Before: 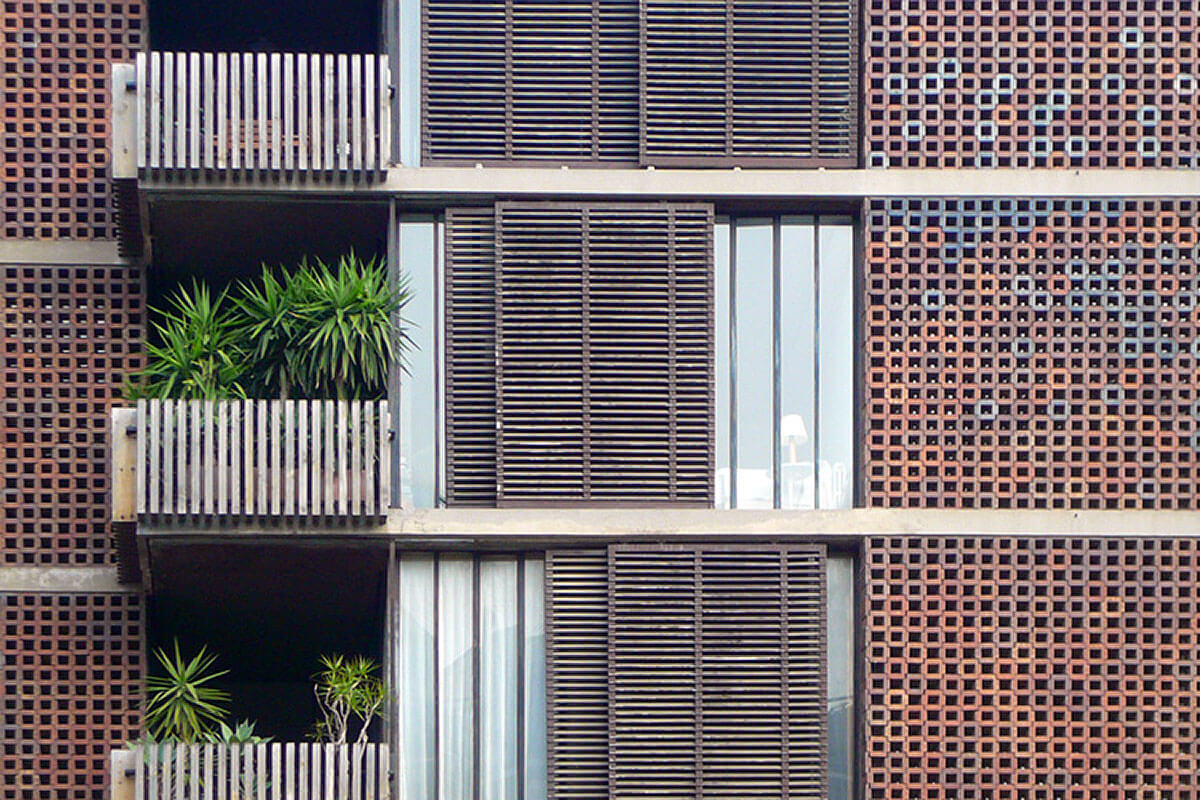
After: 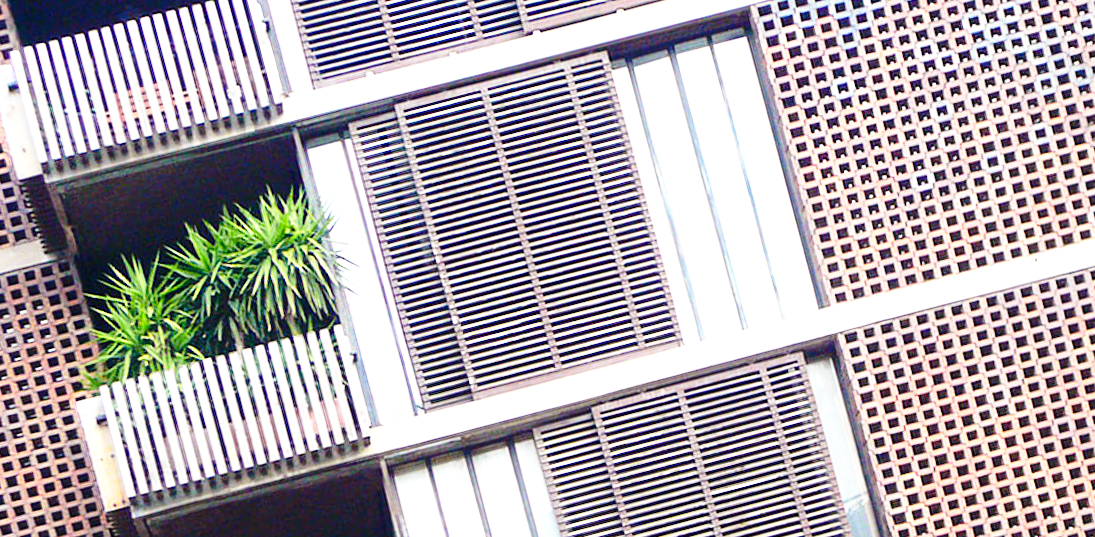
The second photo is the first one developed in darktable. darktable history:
exposure: black level correction 0, exposure 1 EV, compensate exposure bias true, compensate highlight preservation false
base curve: curves: ch0 [(0, 0) (0.028, 0.03) (0.121, 0.232) (0.46, 0.748) (0.859, 0.968) (1, 1)], preserve colors none
rotate and perspective: rotation -14.8°, crop left 0.1, crop right 0.903, crop top 0.25, crop bottom 0.748
